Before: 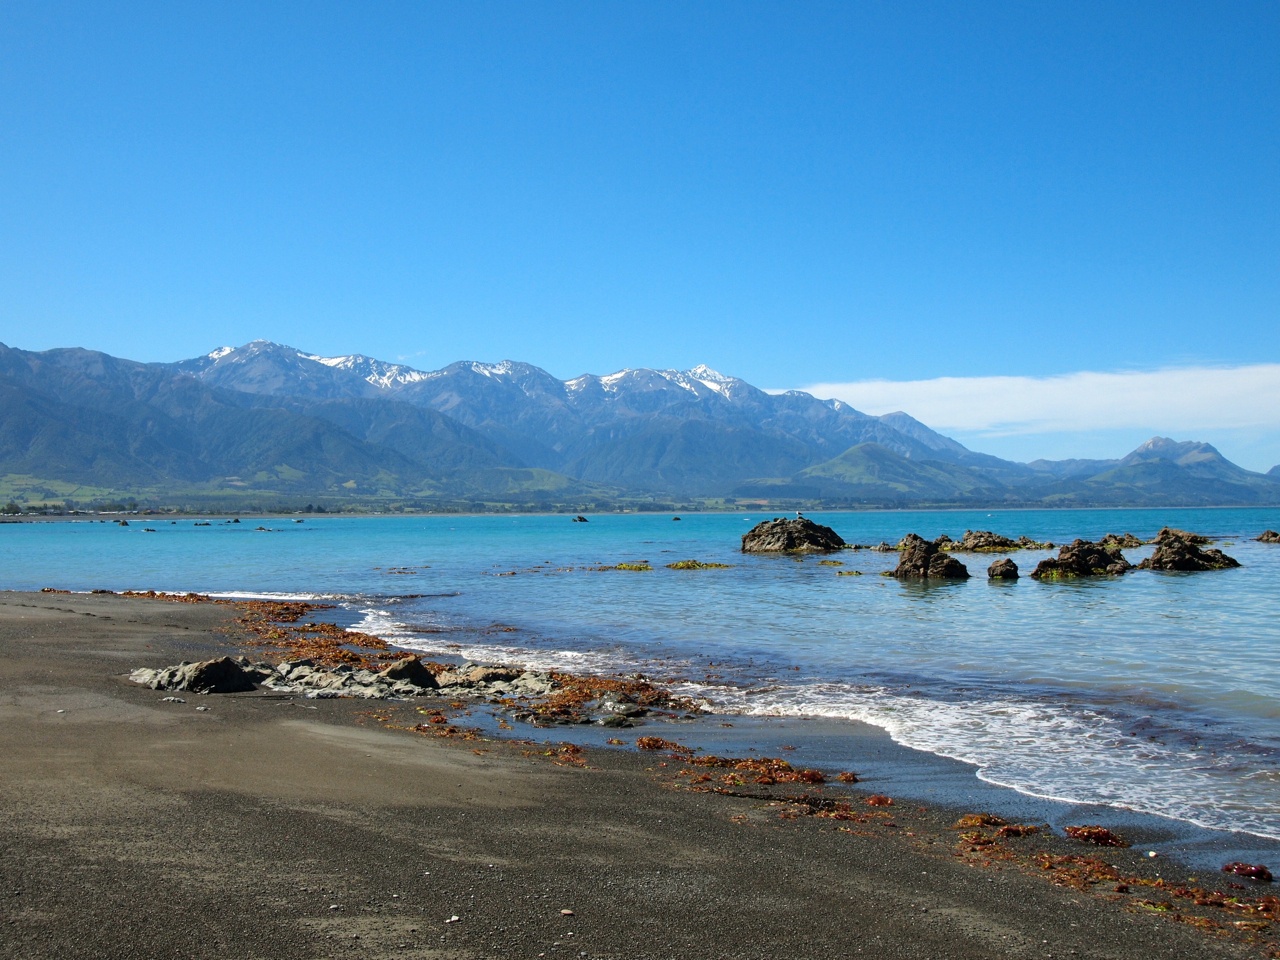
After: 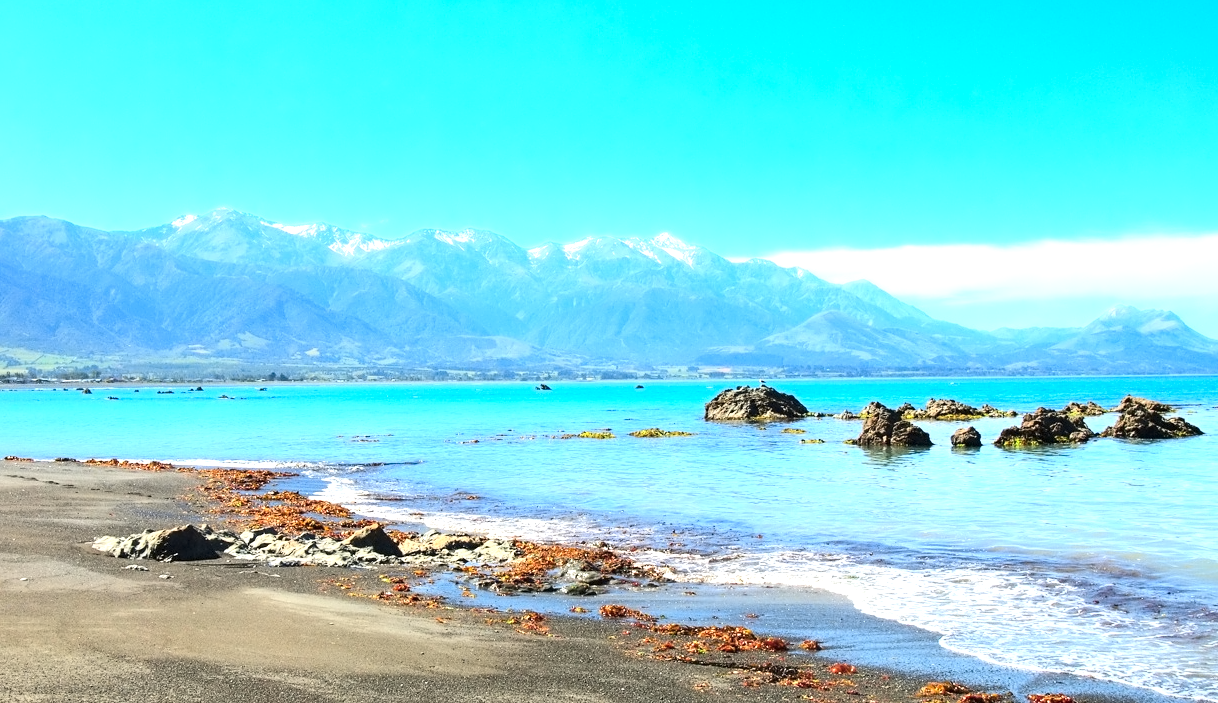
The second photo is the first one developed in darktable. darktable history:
contrast brightness saturation: contrast 0.2, brightness 0.157, saturation 0.226
contrast equalizer: y [[0.5 ×4, 0.525, 0.667], [0.5 ×6], [0.5 ×6], [0 ×4, 0.042, 0], [0, 0, 0.004, 0.1, 0.191, 0.131]]
crop and rotate: left 2.915%, top 13.773%, right 1.925%, bottom 12.899%
tone equalizer: on, module defaults
exposure: black level correction 0, exposure 1.199 EV, compensate exposure bias true, compensate highlight preservation false
